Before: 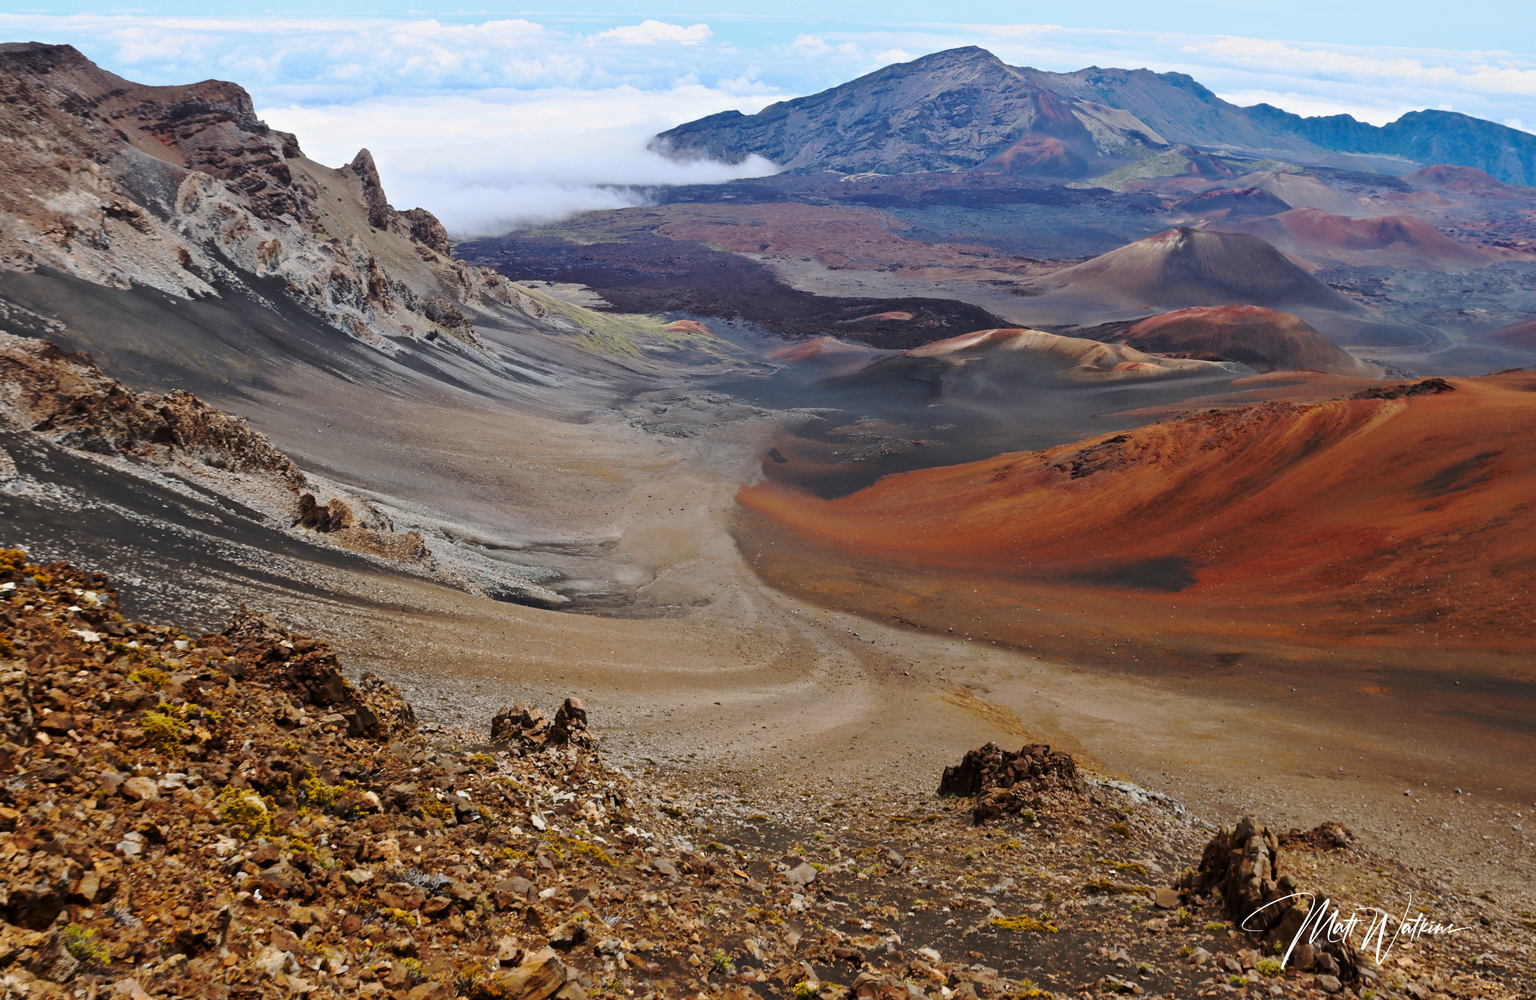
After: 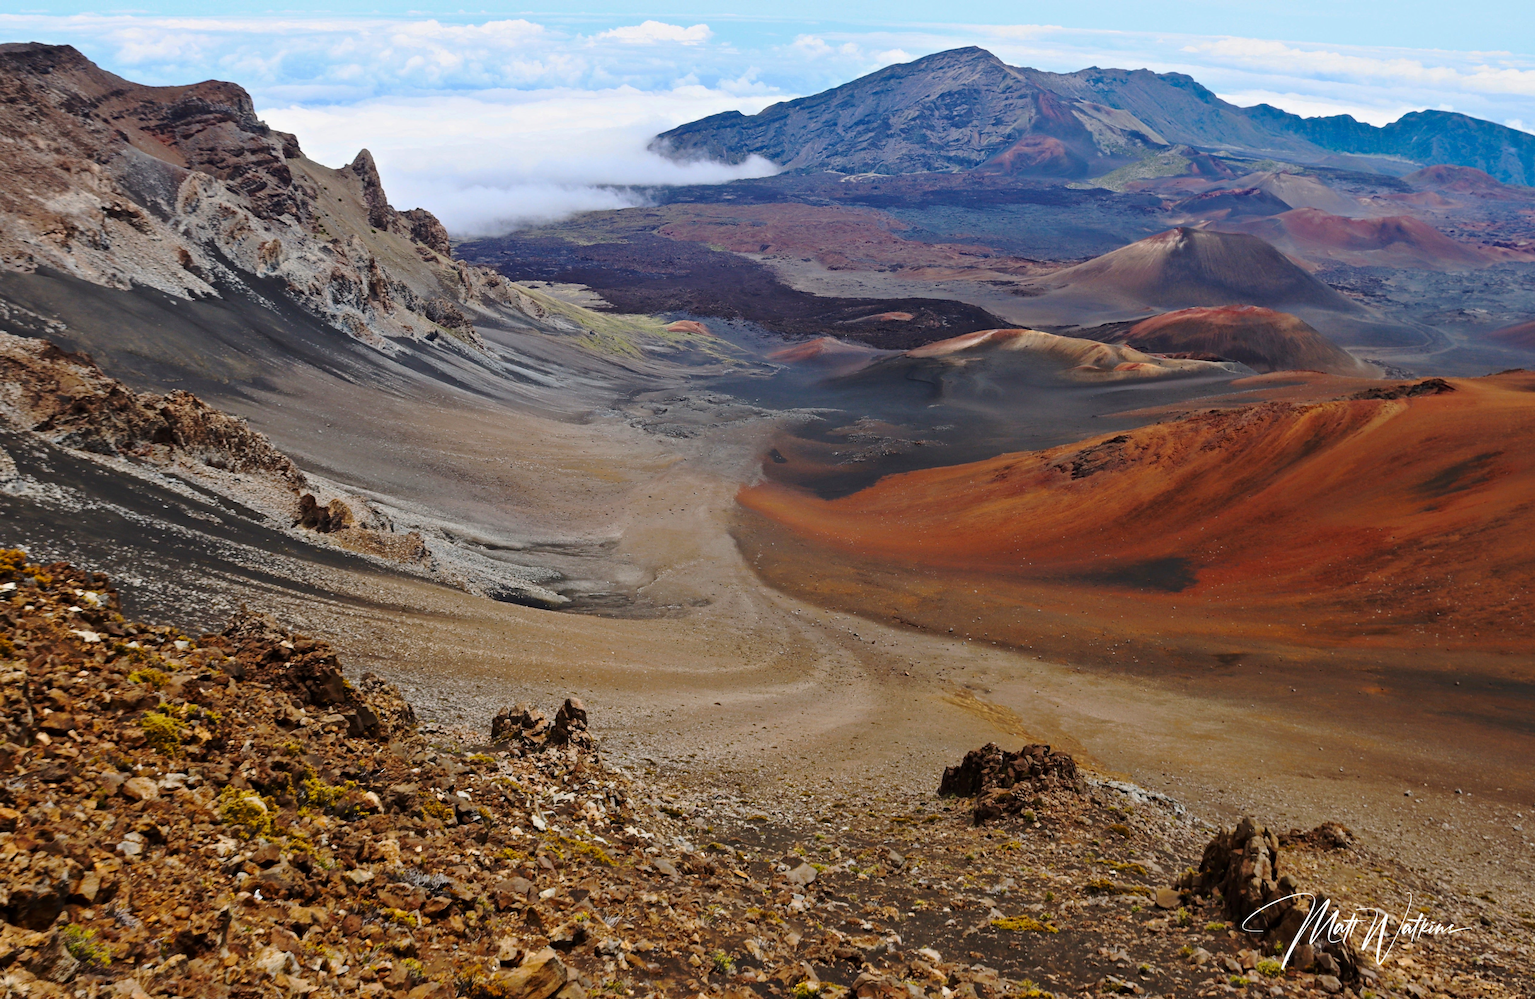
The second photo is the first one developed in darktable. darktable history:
base curve: curves: ch0 [(0, 0) (0.297, 0.298) (1, 1)], exposure shift 0.01
haze removal: adaptive false
